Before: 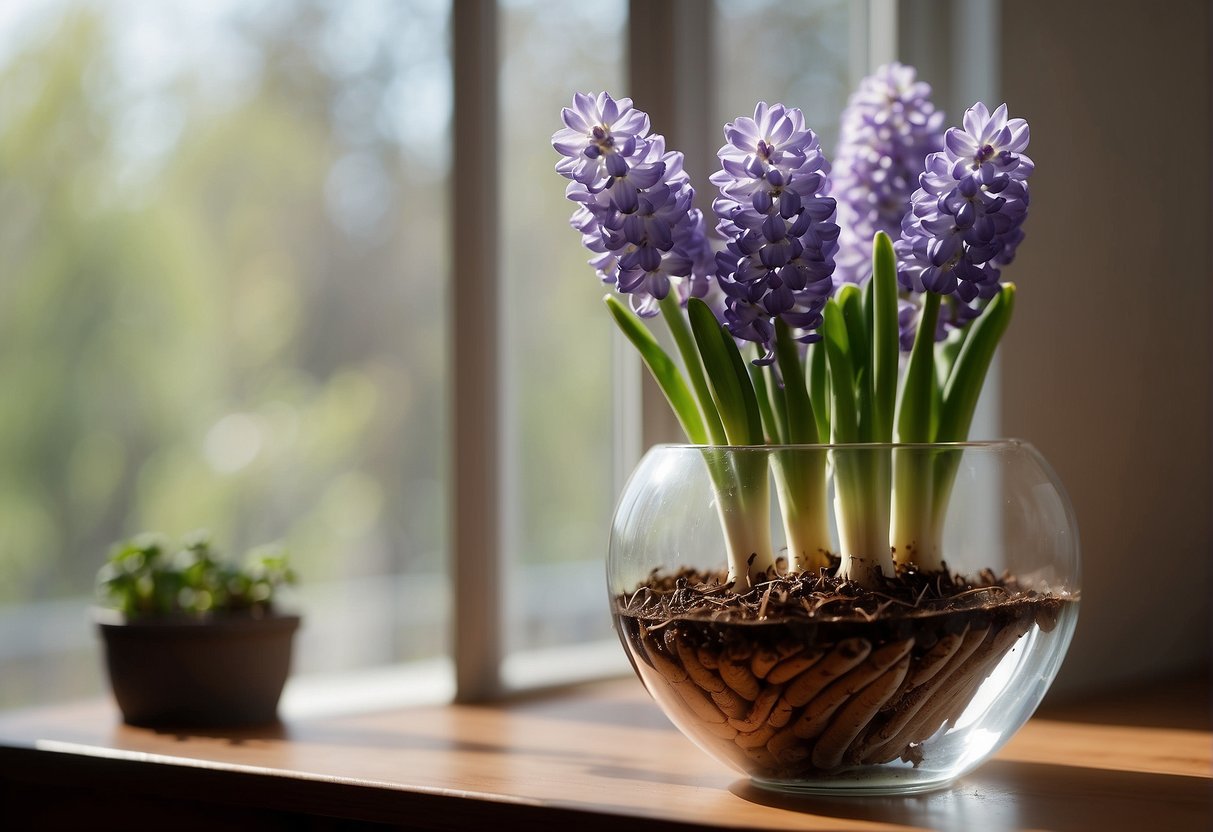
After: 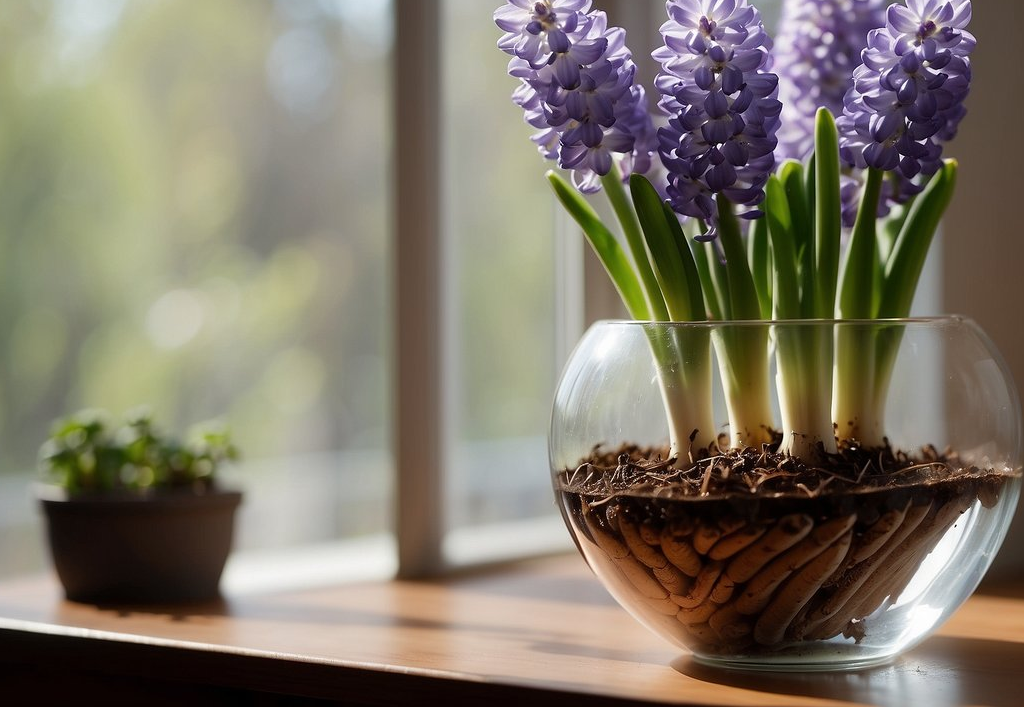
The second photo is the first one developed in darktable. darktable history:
crop and rotate: left 4.853%, top 14.941%, right 10.701%
